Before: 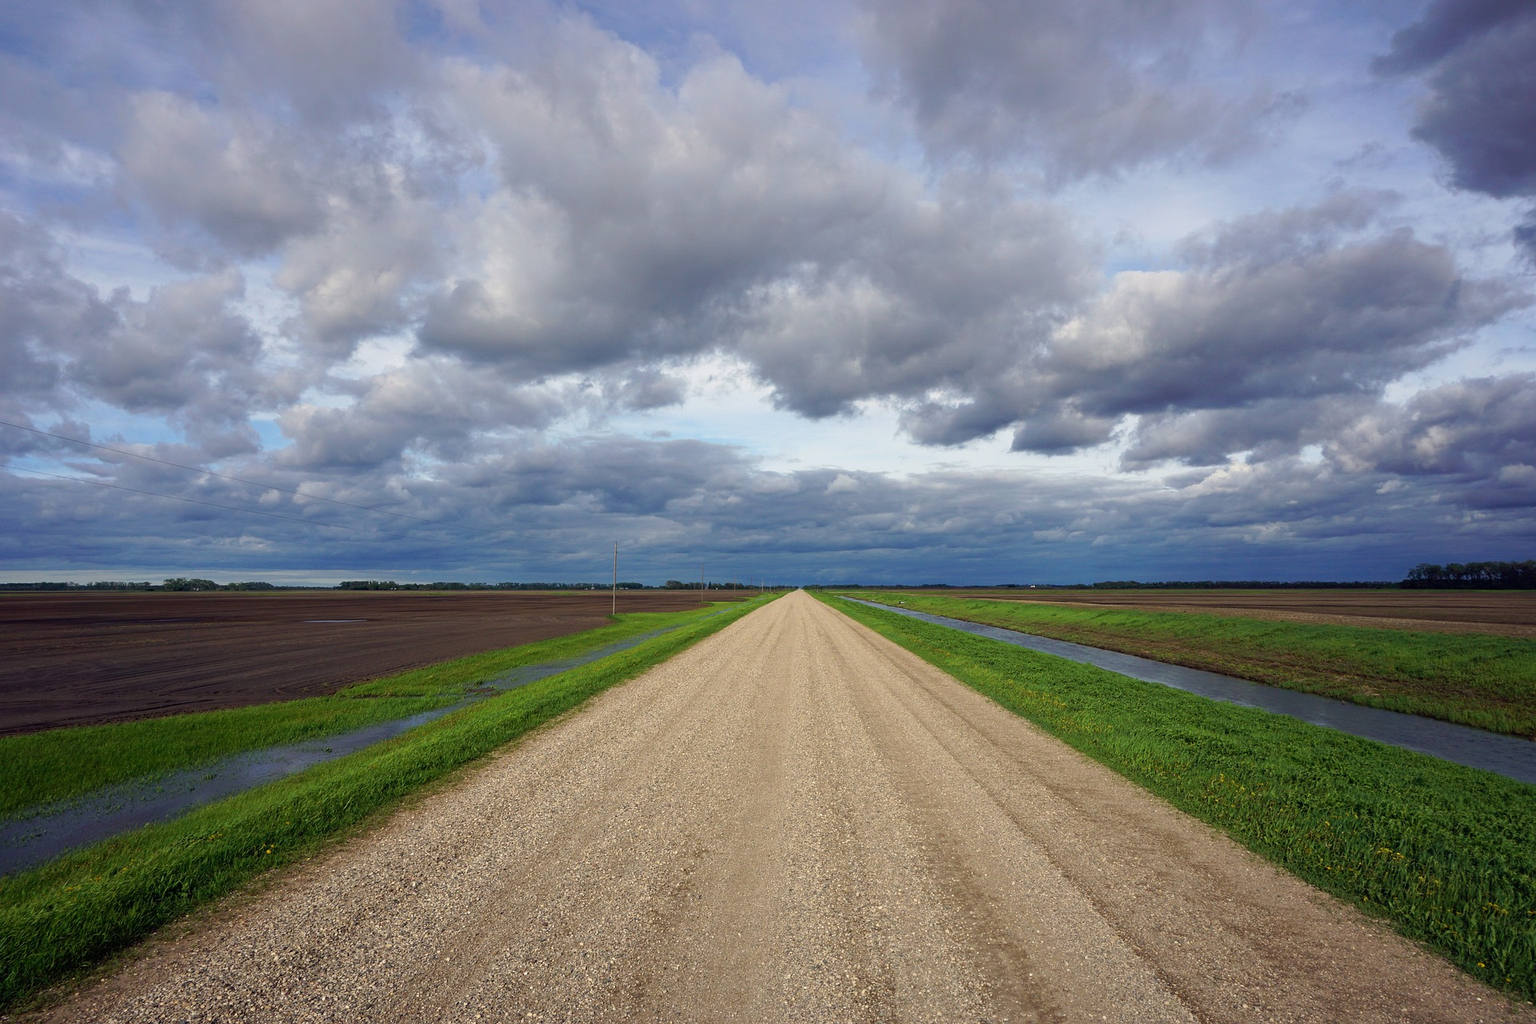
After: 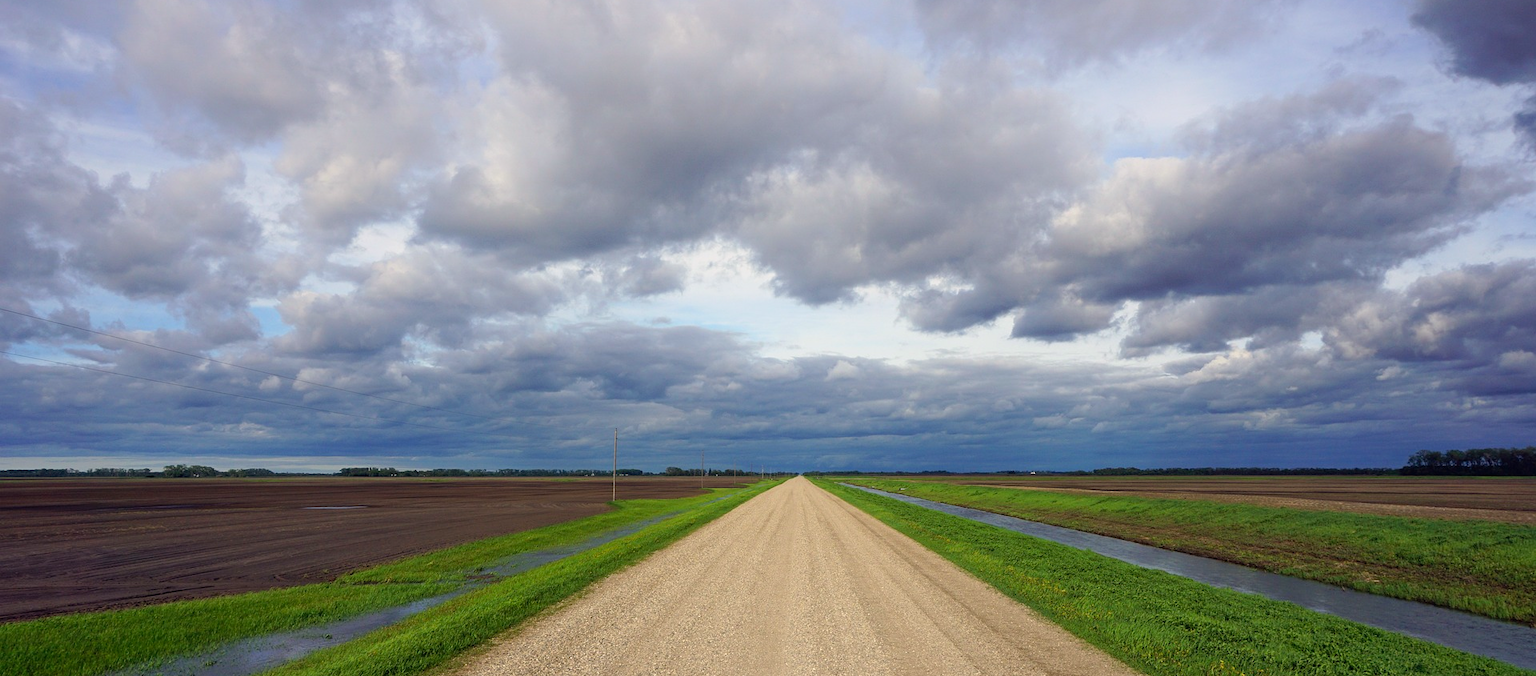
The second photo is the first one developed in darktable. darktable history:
color correction: highlights a* 0.798, highlights b* 2.77, saturation 1.08
shadows and highlights: highlights 70.55, highlights color adjustment 0.817%, soften with gaussian
crop: top 11.165%, bottom 22.704%
